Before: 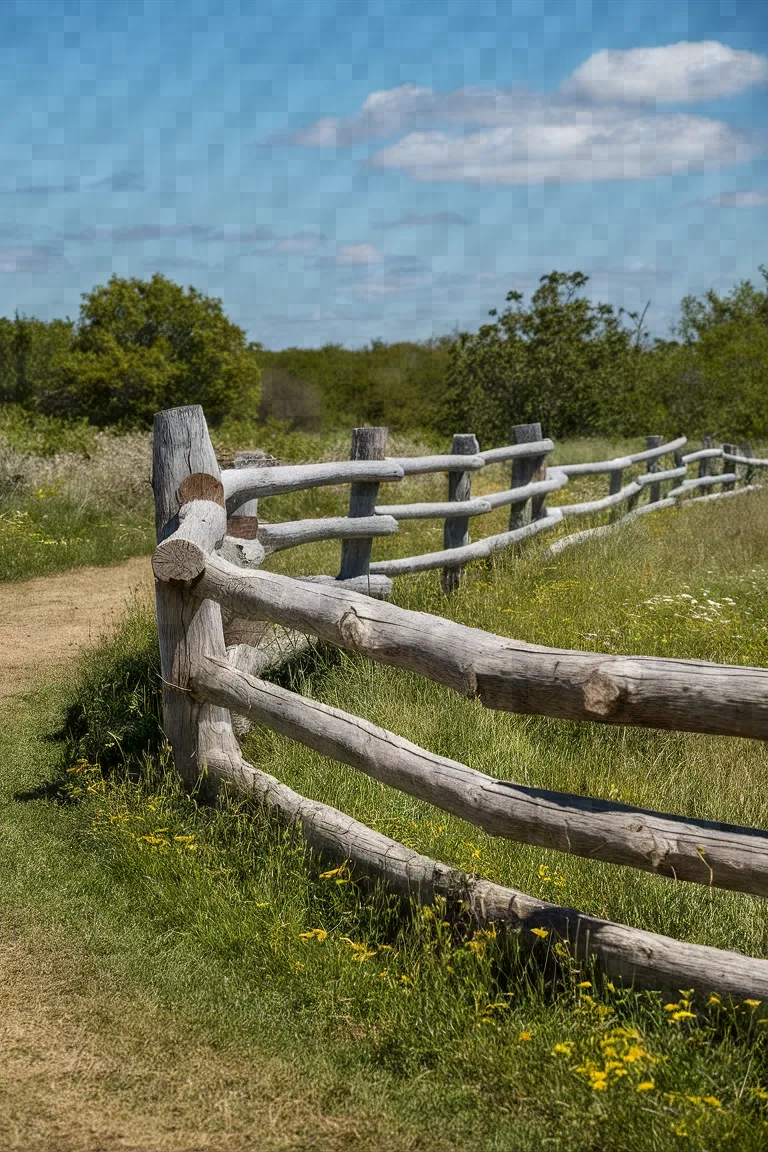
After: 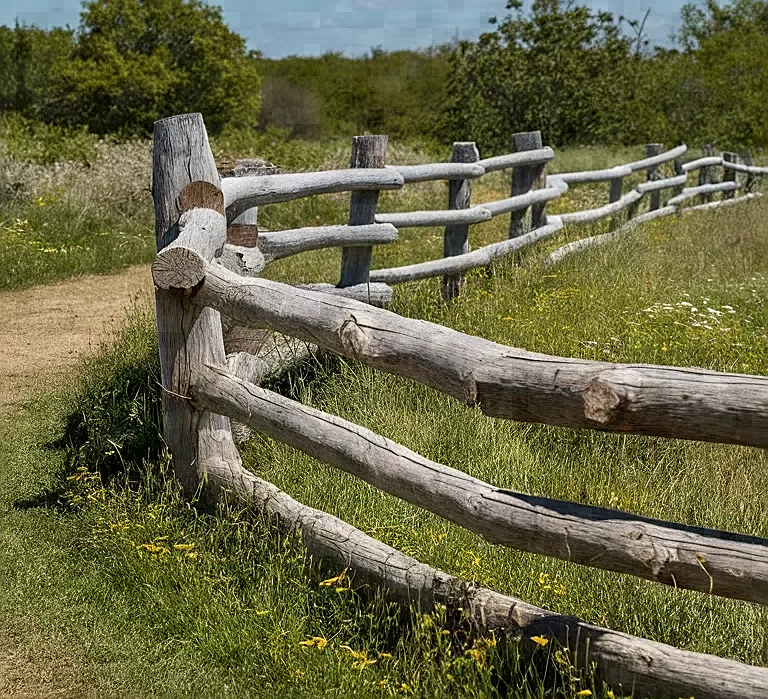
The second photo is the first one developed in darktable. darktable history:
crop and rotate: top 25.357%, bottom 13.942%
white balance: red 1, blue 1
sharpen: on, module defaults
